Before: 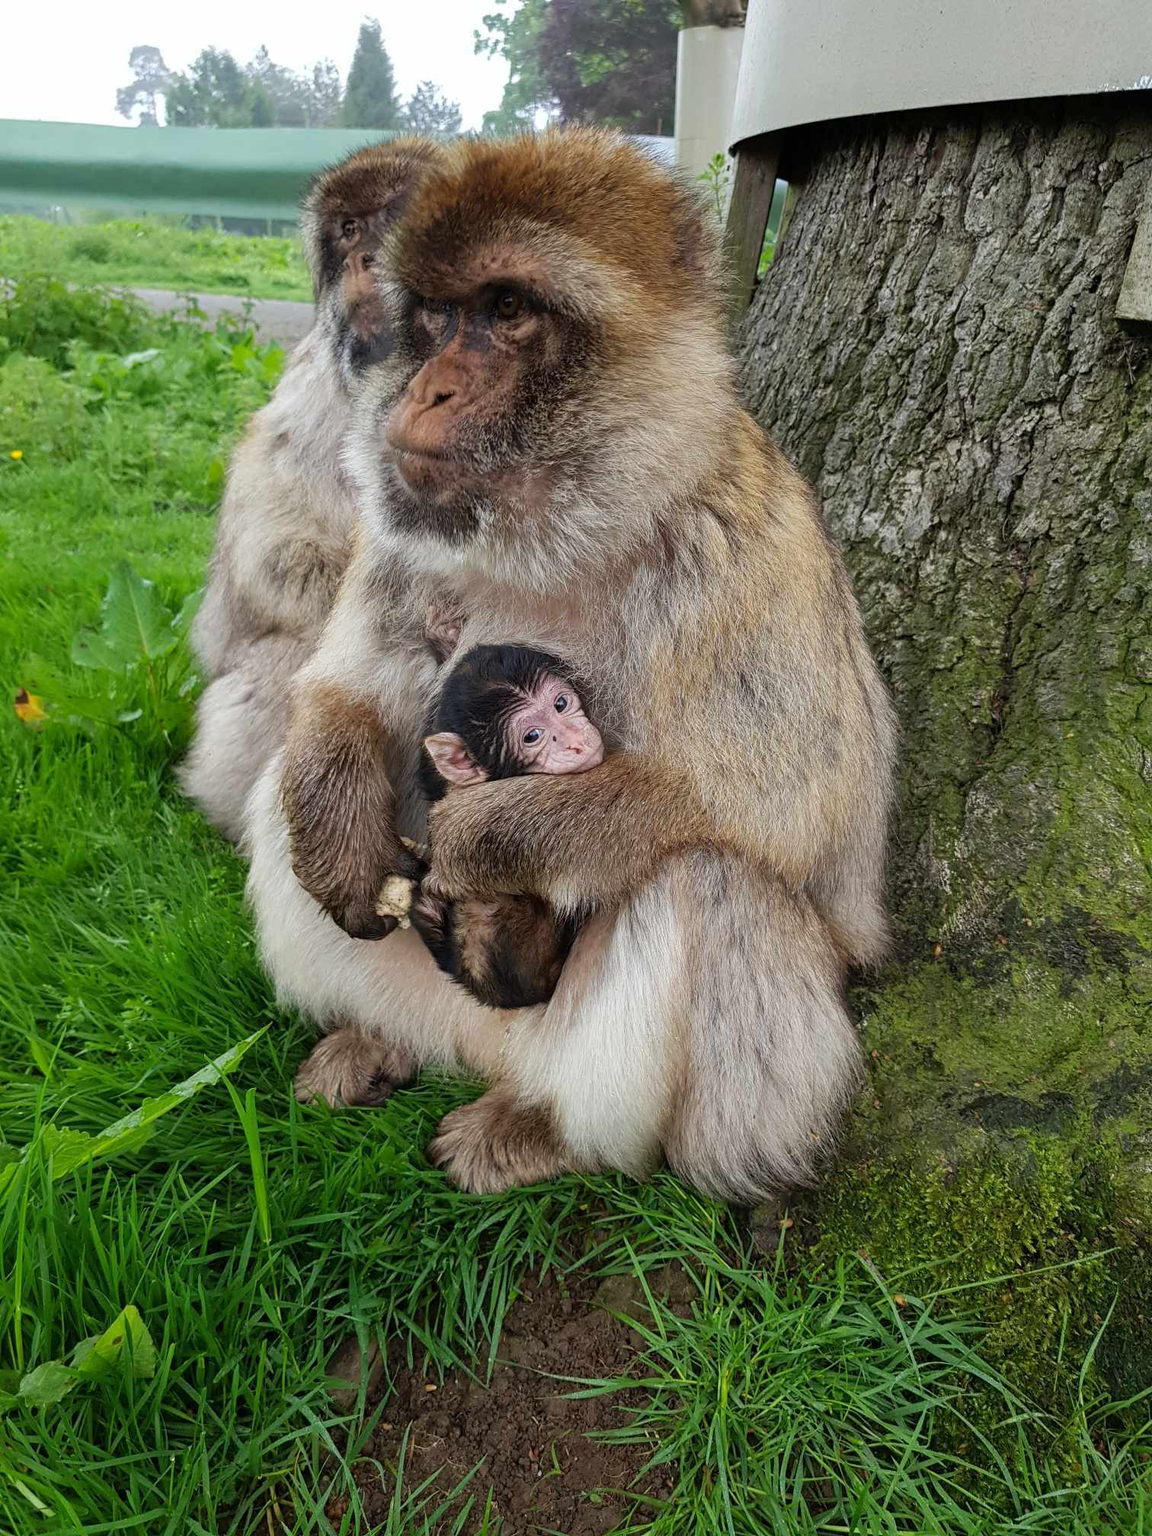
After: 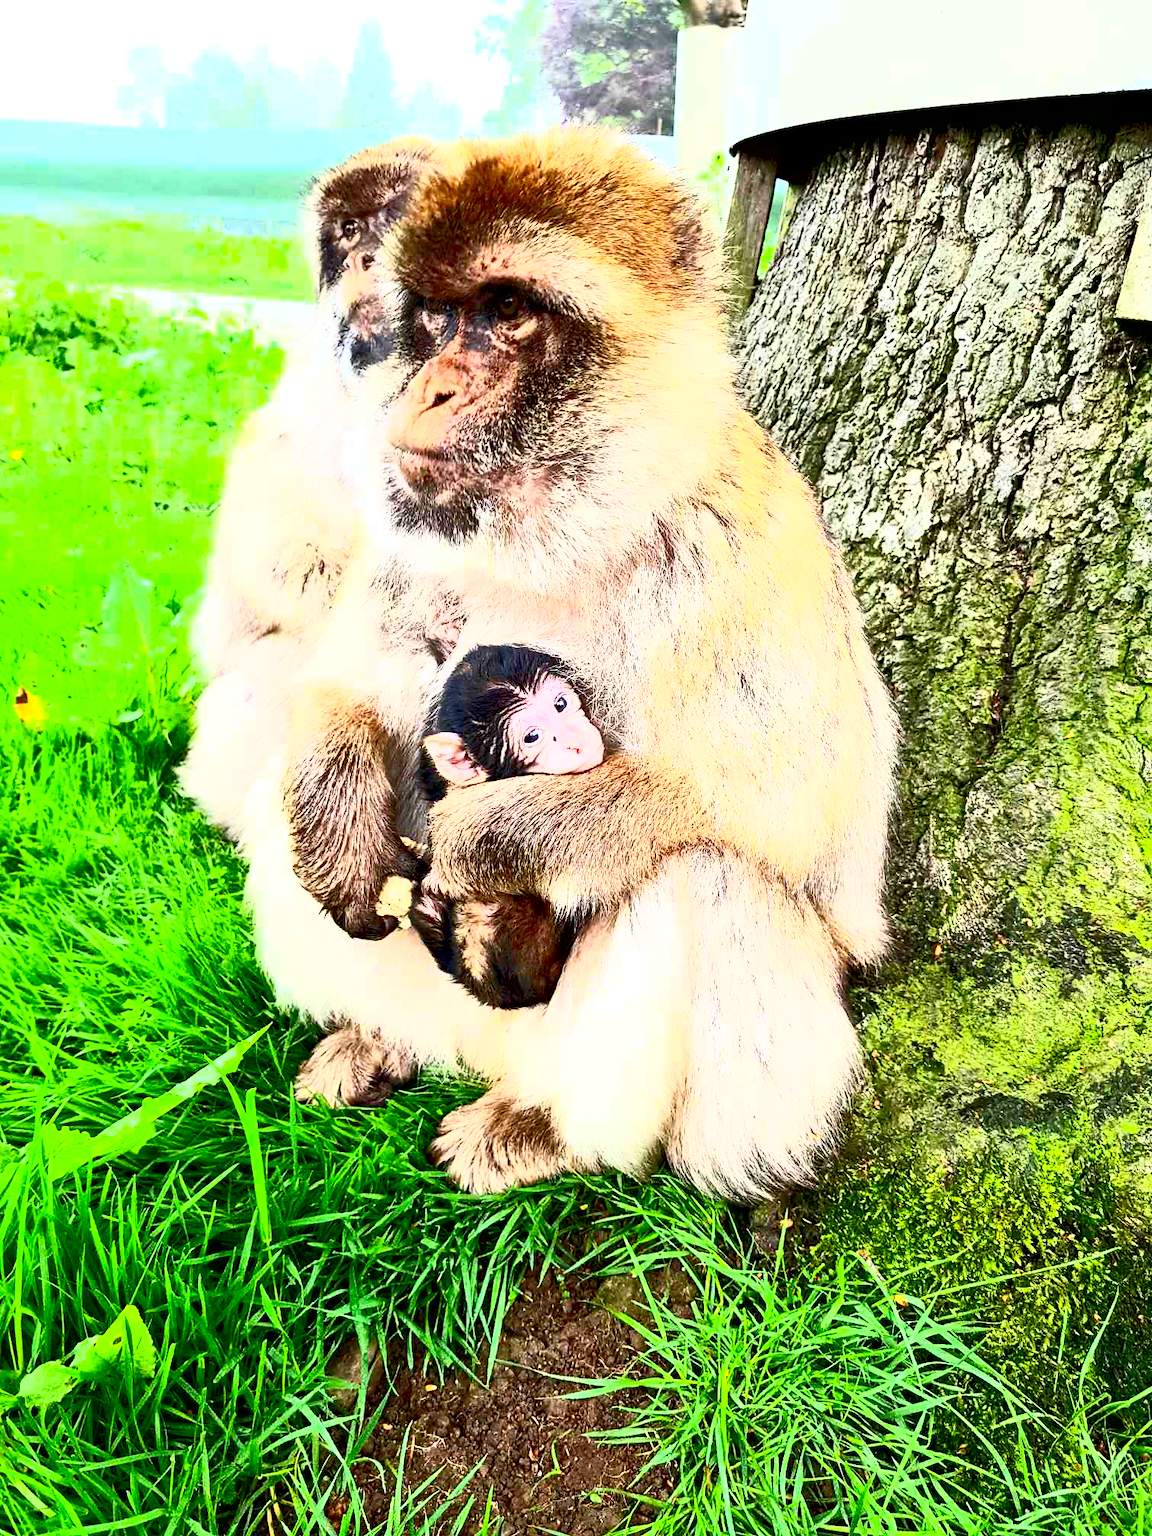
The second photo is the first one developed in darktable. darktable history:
exposure: black level correction 0.008, exposure 0.979 EV, compensate highlight preservation false
contrast brightness saturation: contrast 0.83, brightness 0.59, saturation 0.59
